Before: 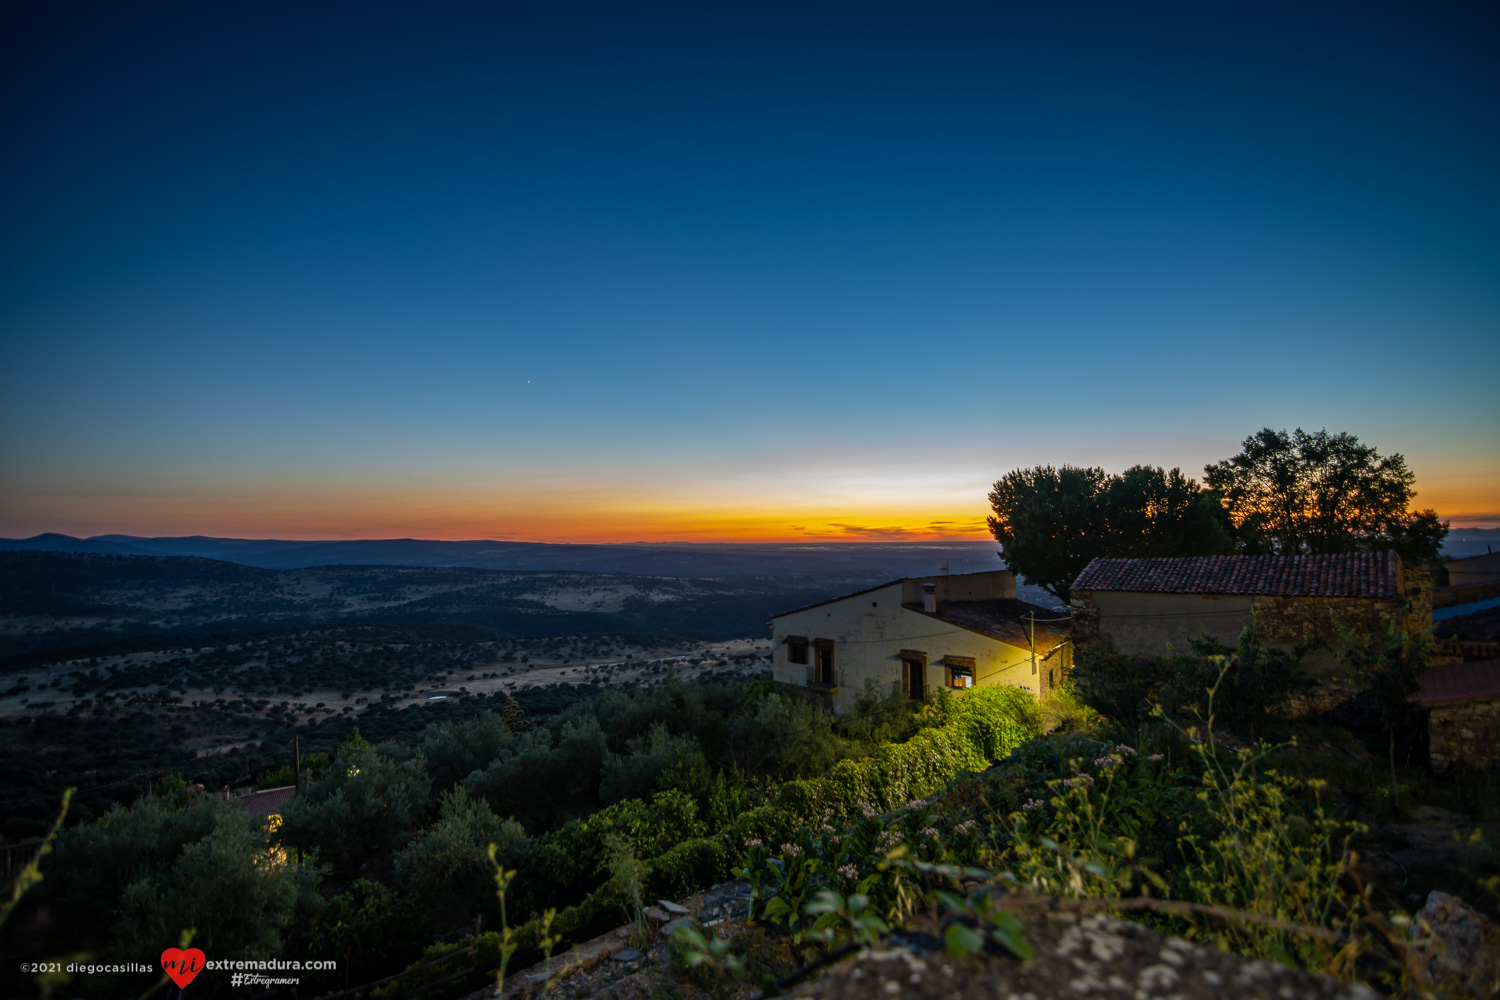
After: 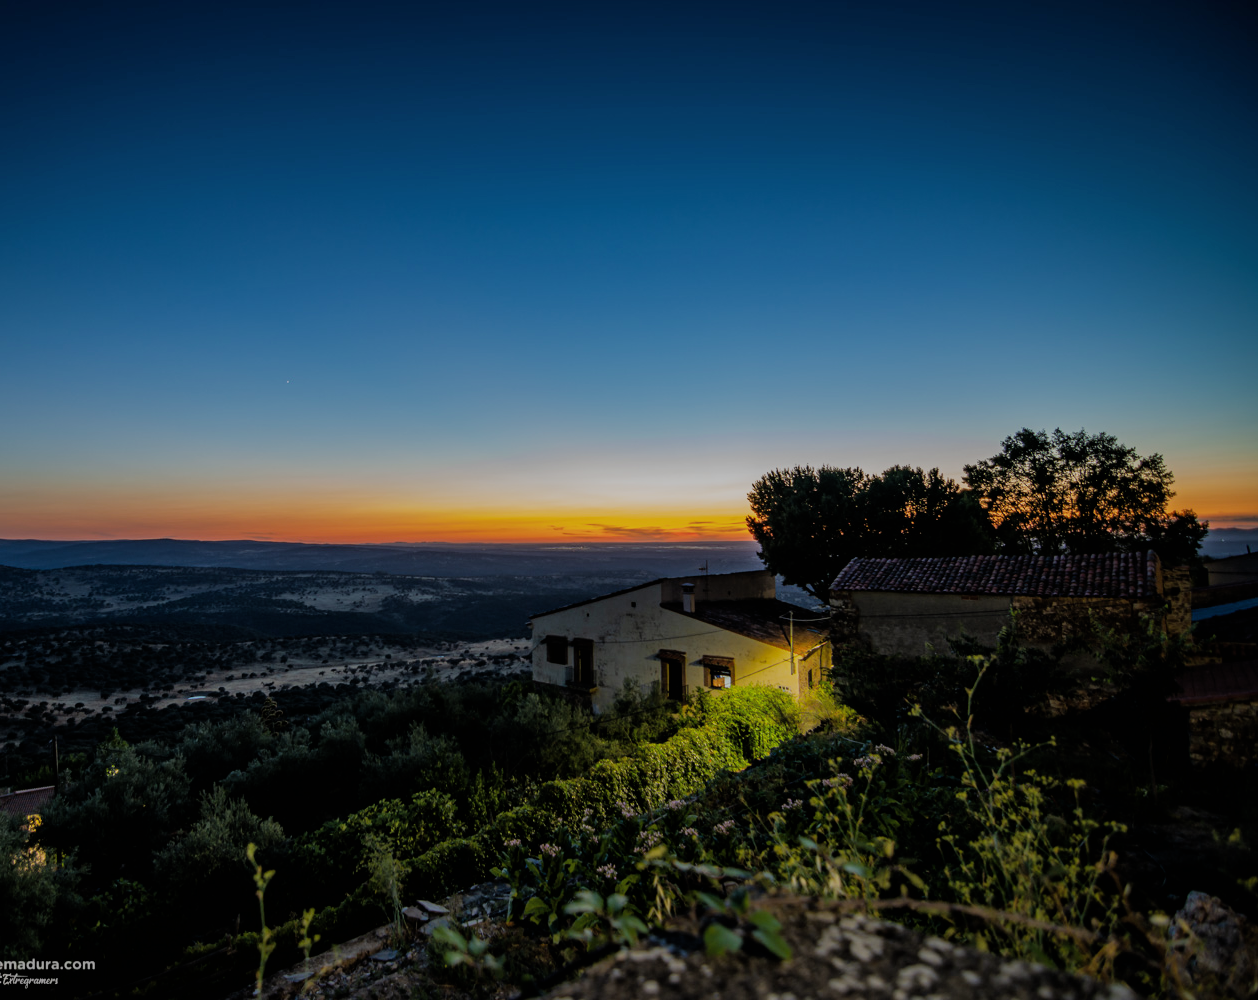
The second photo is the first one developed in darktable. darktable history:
shadows and highlights: shadows 25.52, highlights -25.73
filmic rgb: black relative exposure -6.95 EV, white relative exposure 5.61 EV, hardness 2.84
crop: left 16.099%
